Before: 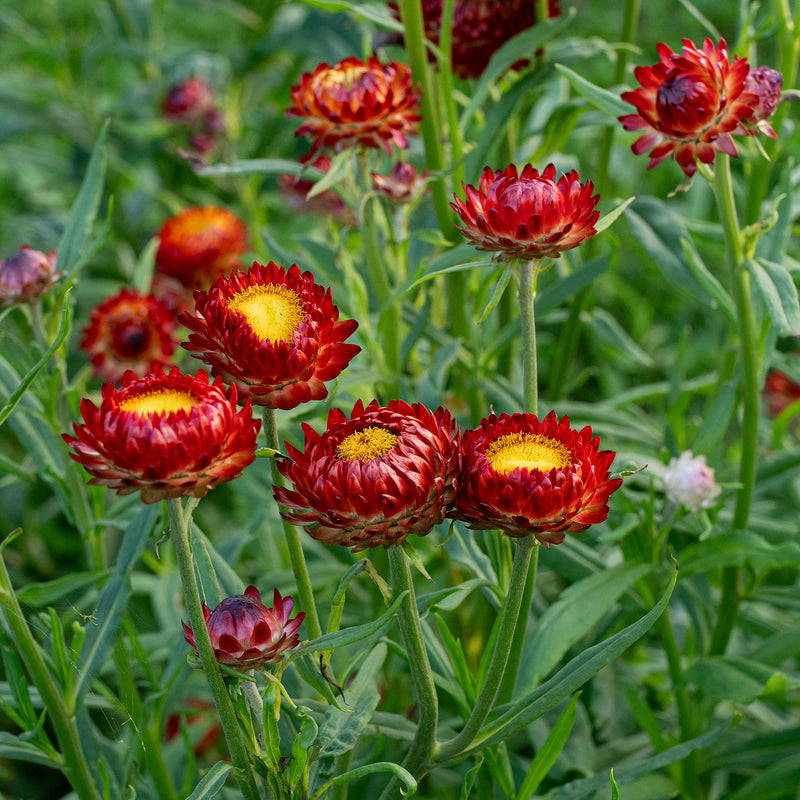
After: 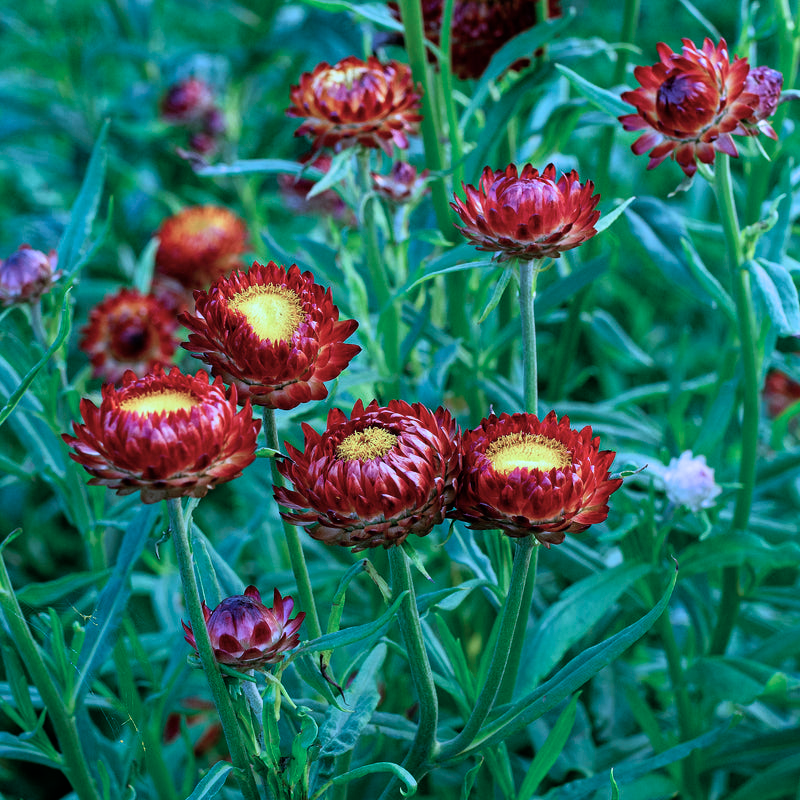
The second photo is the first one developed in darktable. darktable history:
filmic rgb: white relative exposure 2.45 EV, hardness 6.33
color calibration: illuminant as shot in camera, x 0.442, y 0.413, temperature 2903.13 K
